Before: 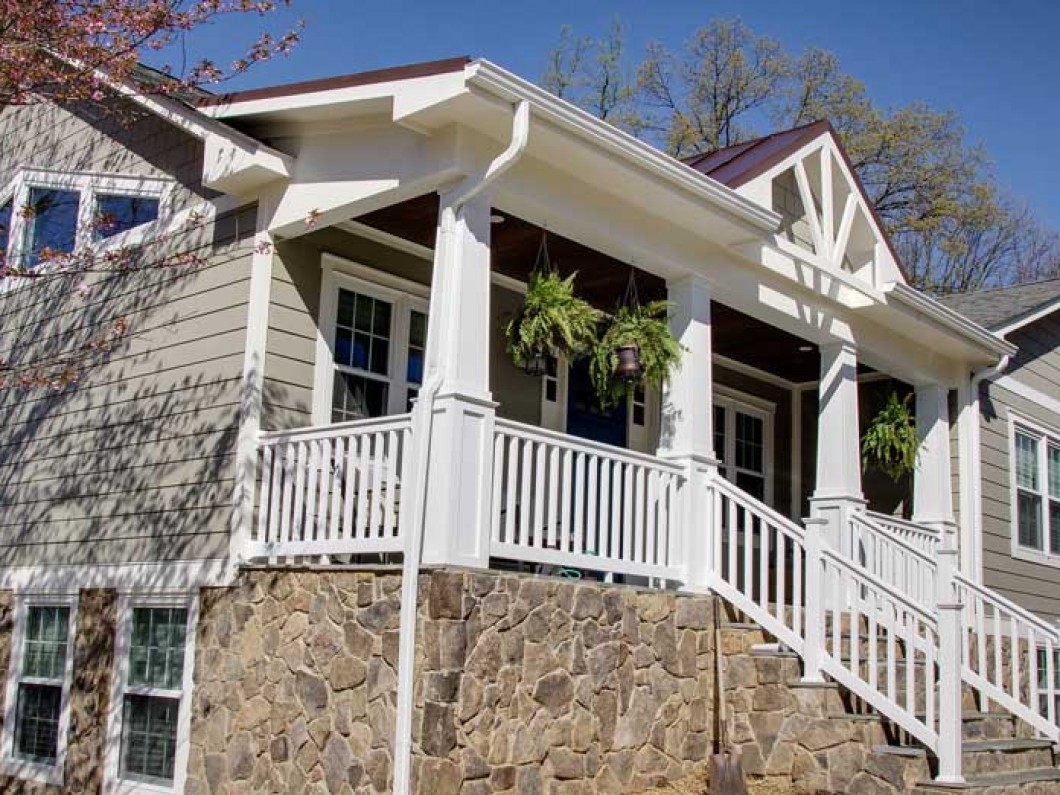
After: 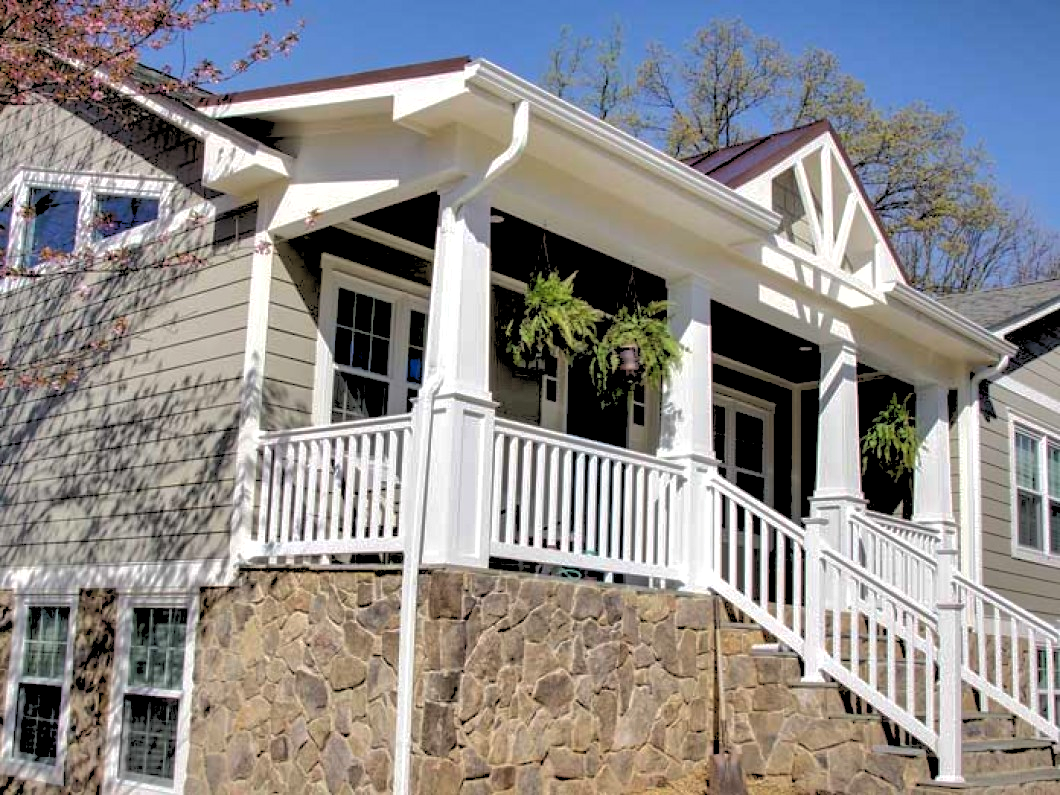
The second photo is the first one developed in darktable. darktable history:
tone equalizer: -8 EV -0.75 EV, -7 EV -0.7 EV, -6 EV -0.6 EV, -5 EV -0.4 EV, -3 EV 0.4 EV, -2 EV 0.6 EV, -1 EV 0.7 EV, +0 EV 0.75 EV, edges refinement/feathering 500, mask exposure compensation -1.57 EV, preserve details no
rgb levels: preserve colors sum RGB, levels [[0.038, 0.433, 0.934], [0, 0.5, 1], [0, 0.5, 1]]
shadows and highlights: shadows 60, highlights -60
